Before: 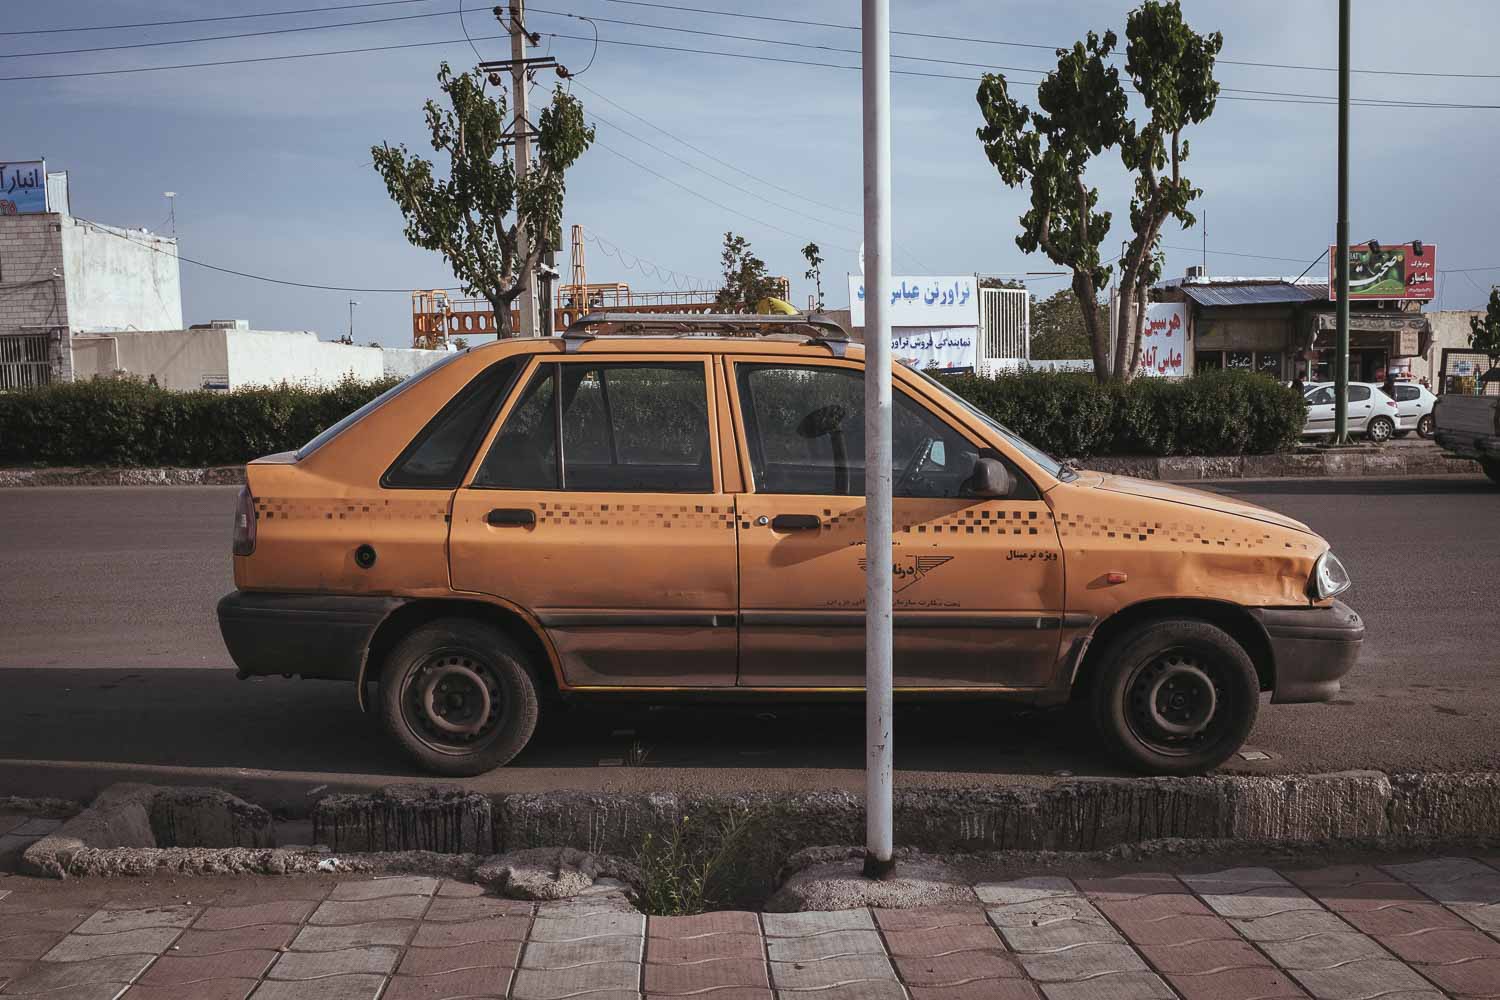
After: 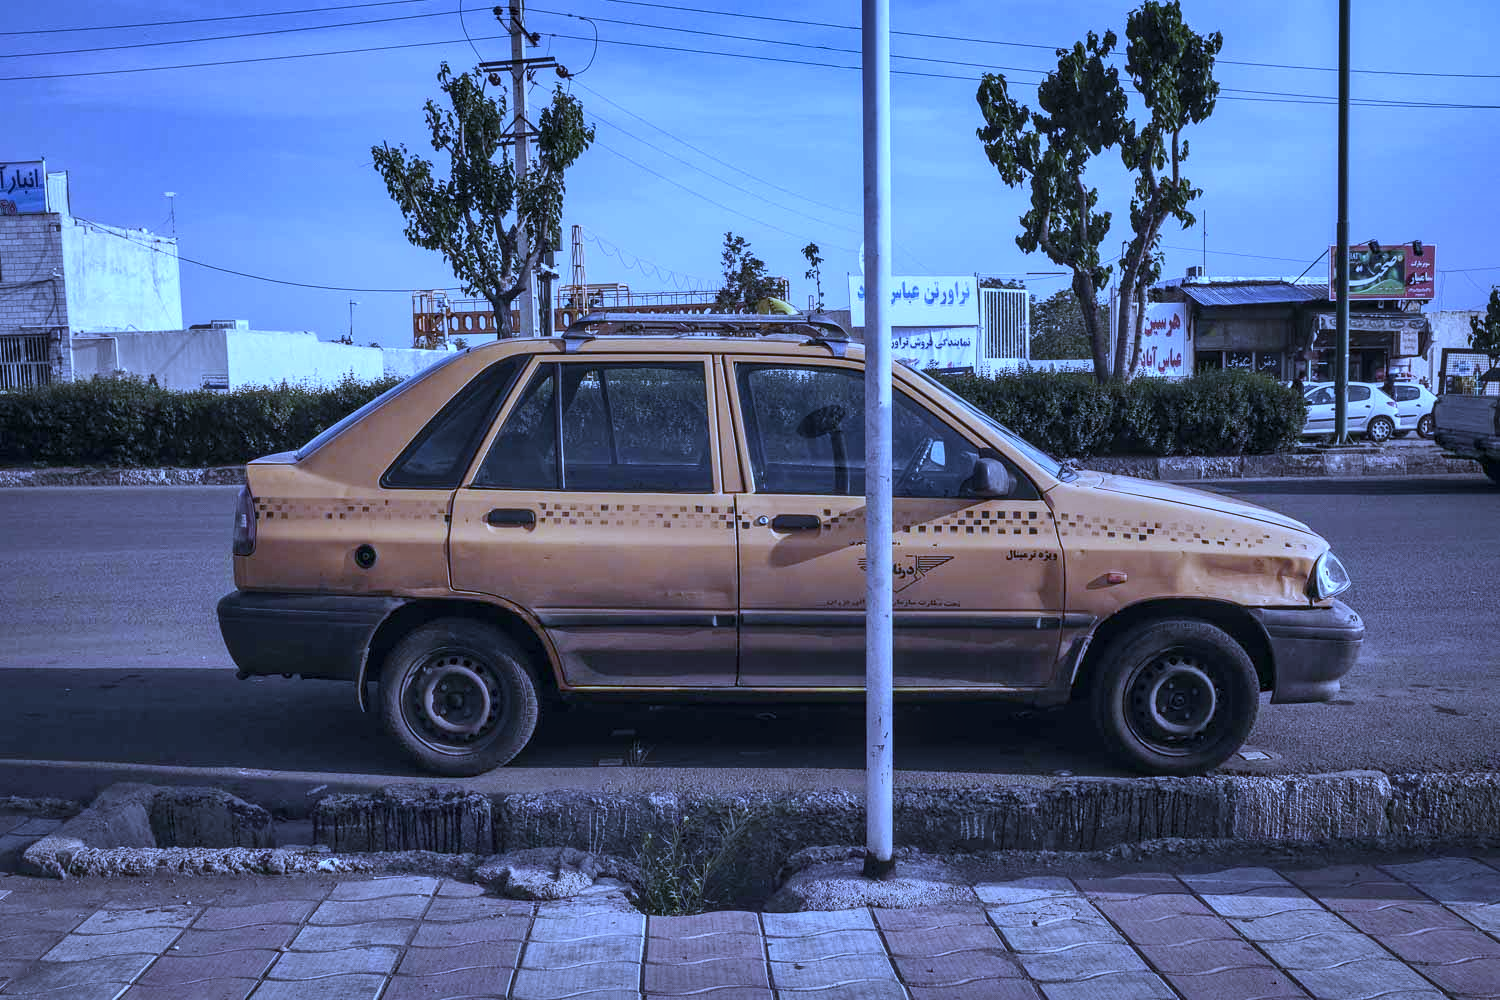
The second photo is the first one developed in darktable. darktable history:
local contrast: detail 130%
shadows and highlights: radius 118.69, shadows 42.21, highlights -61.56, soften with gaussian
white balance: red 0.766, blue 1.537
